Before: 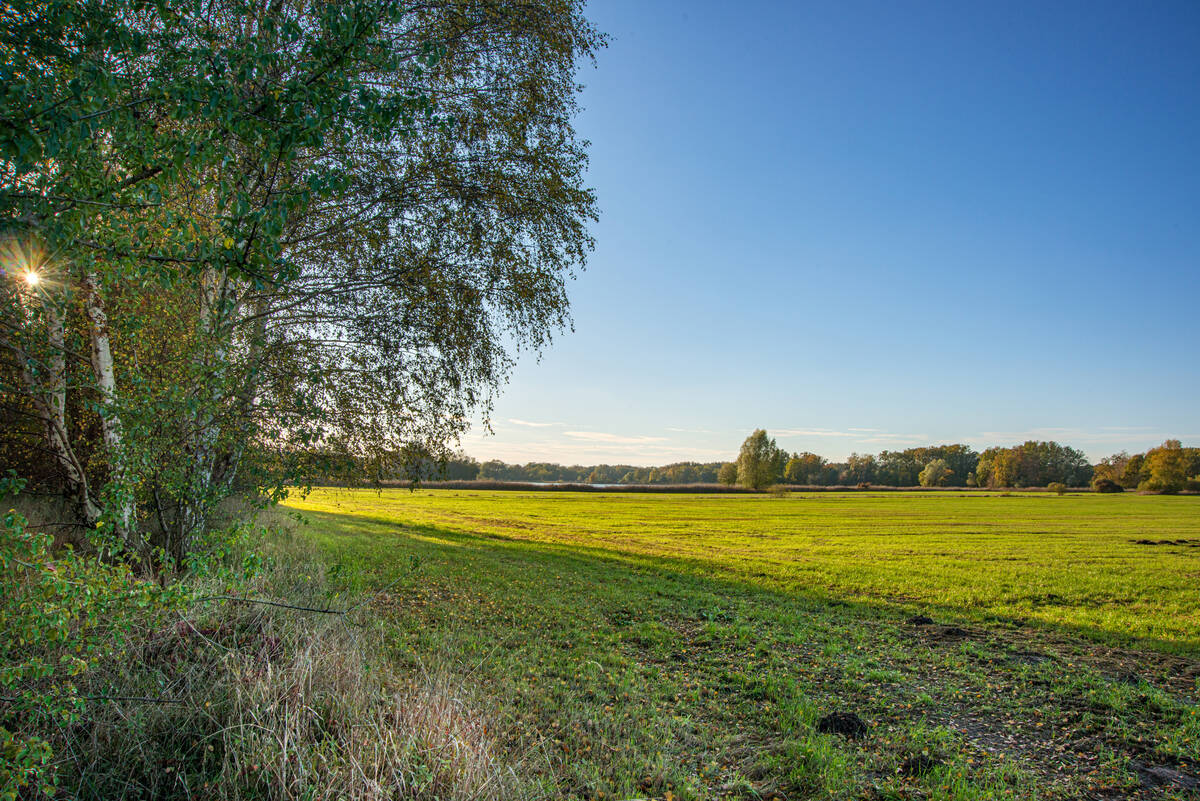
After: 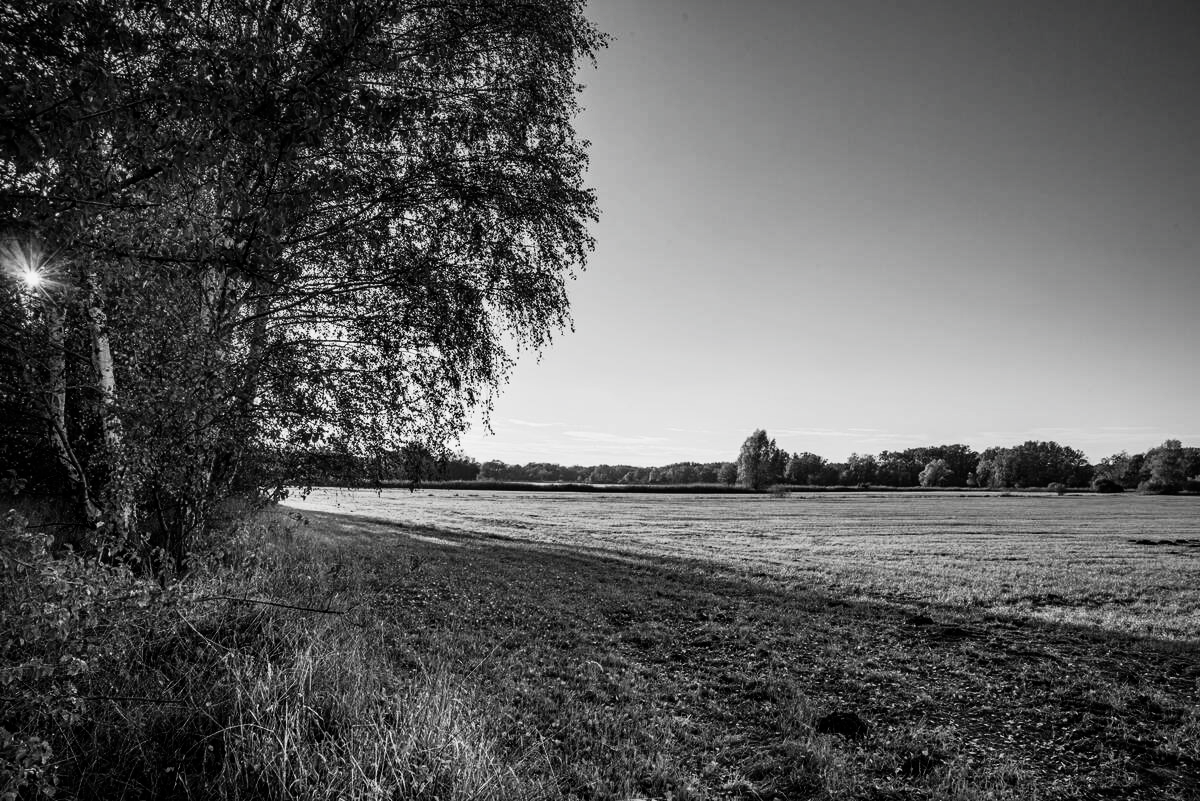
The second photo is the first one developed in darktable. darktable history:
contrast brightness saturation: contrast -0.034, brightness -0.577, saturation -0.992
base curve: curves: ch0 [(0, 0) (0.028, 0.03) (0.121, 0.232) (0.46, 0.748) (0.859, 0.968) (1, 1)], exposure shift 0.573, preserve colors none
